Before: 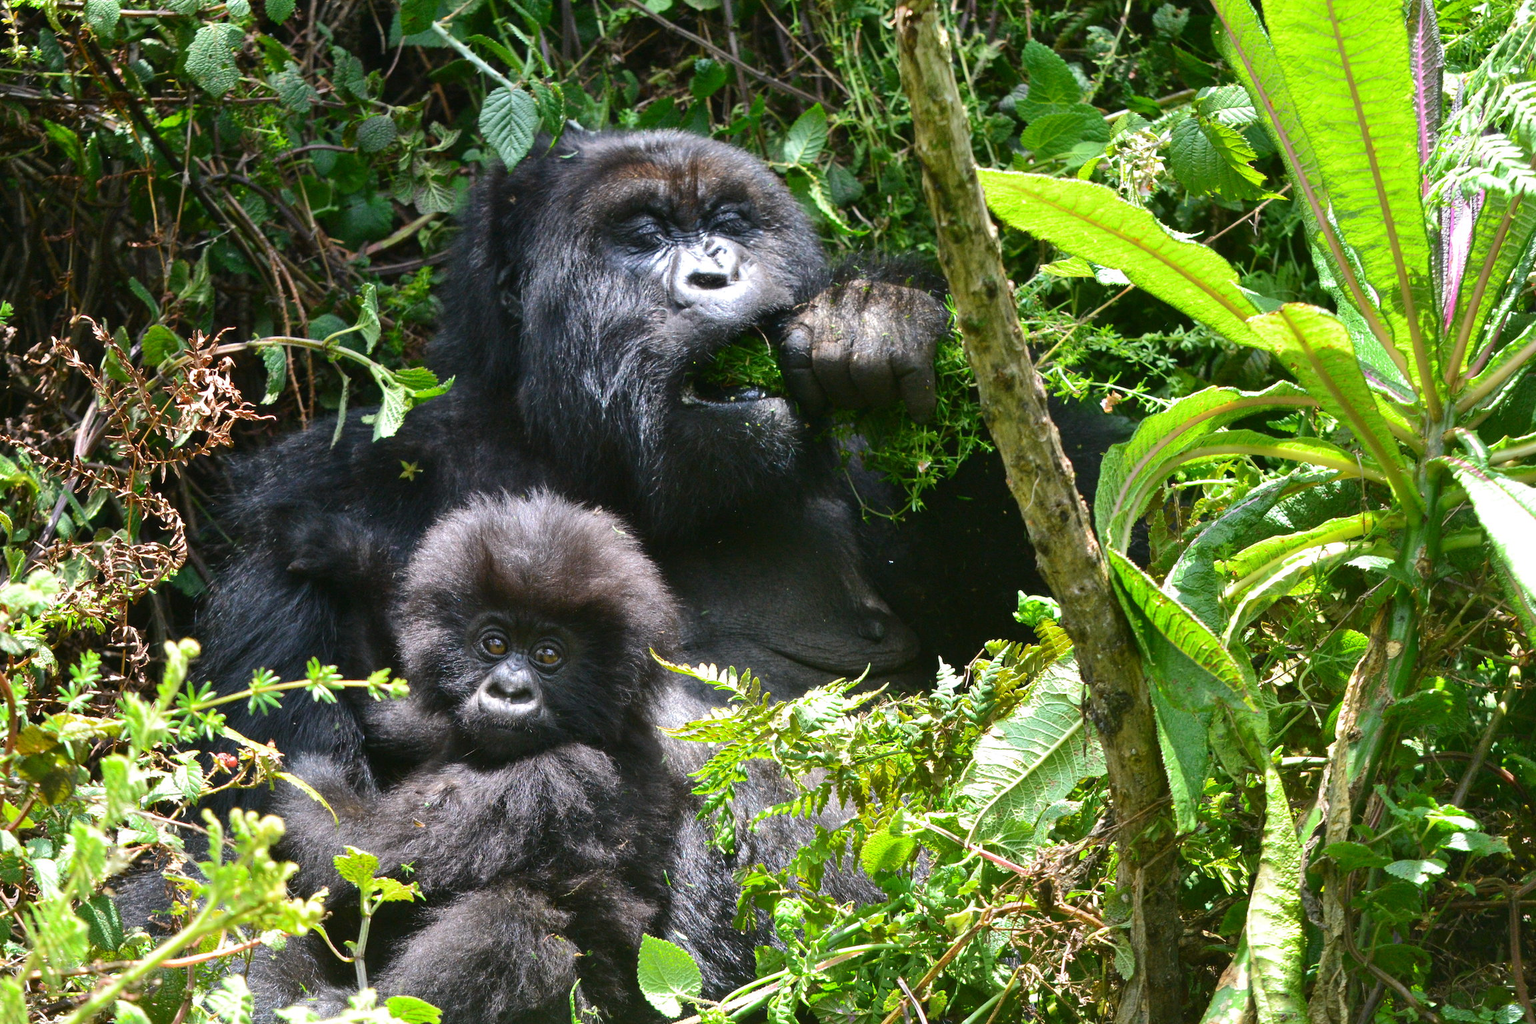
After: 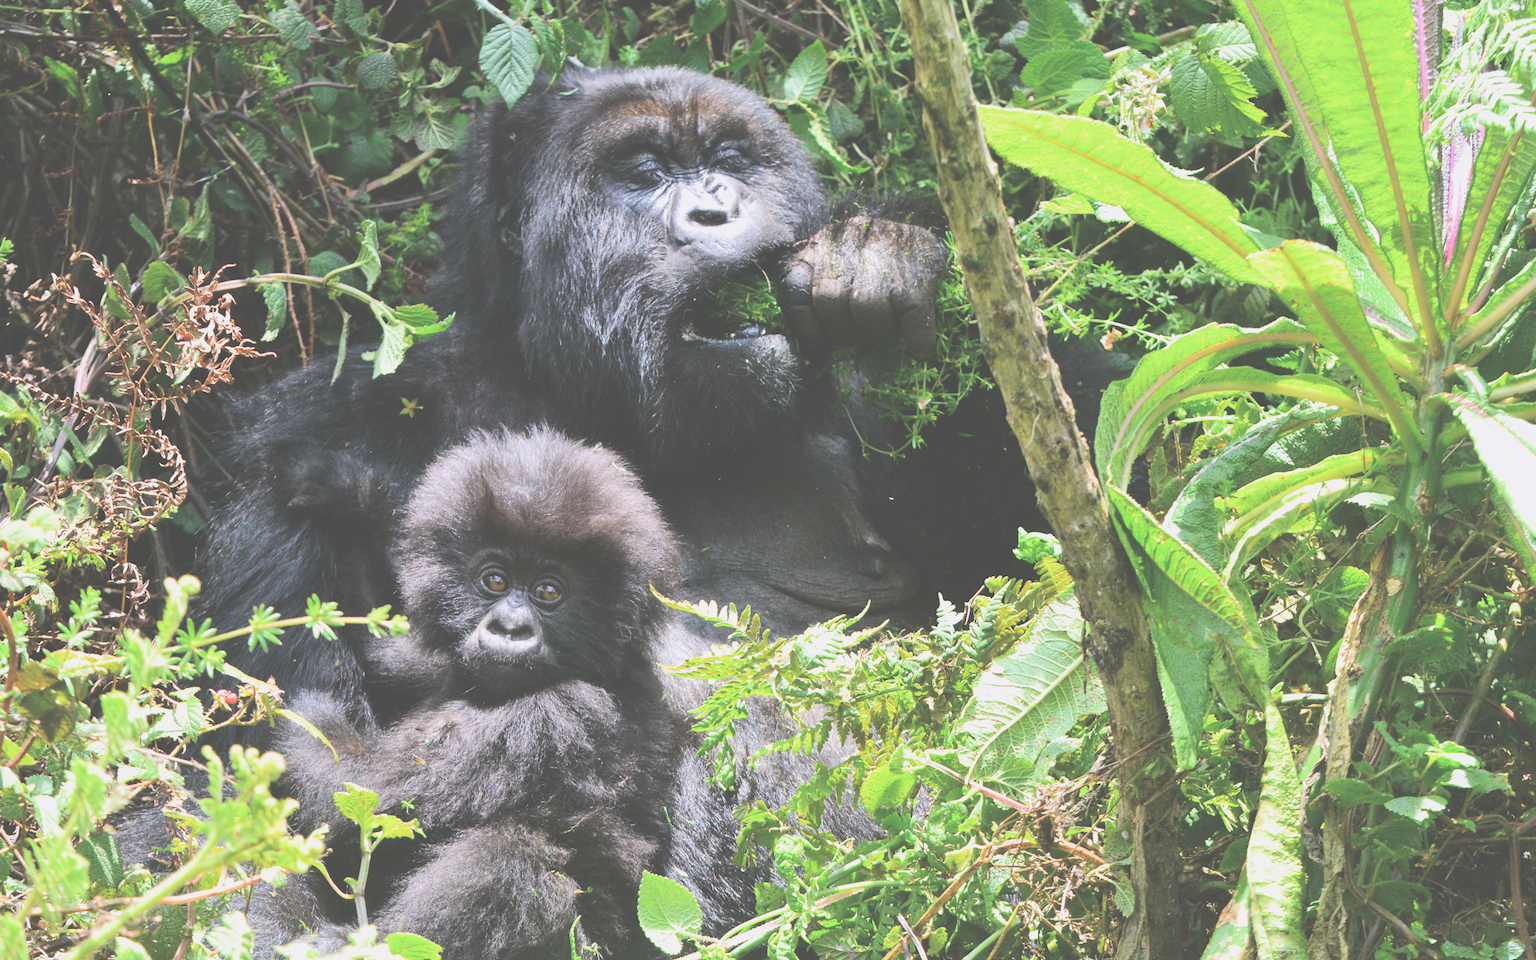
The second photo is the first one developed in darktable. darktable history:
filmic rgb: black relative exposure -5 EV, hardness 2.88, contrast 1.3
exposure: black level correction -0.071, exposure 0.5 EV, compensate highlight preservation false
crop and rotate: top 6.25%
white balance: red 1.009, blue 1.027
